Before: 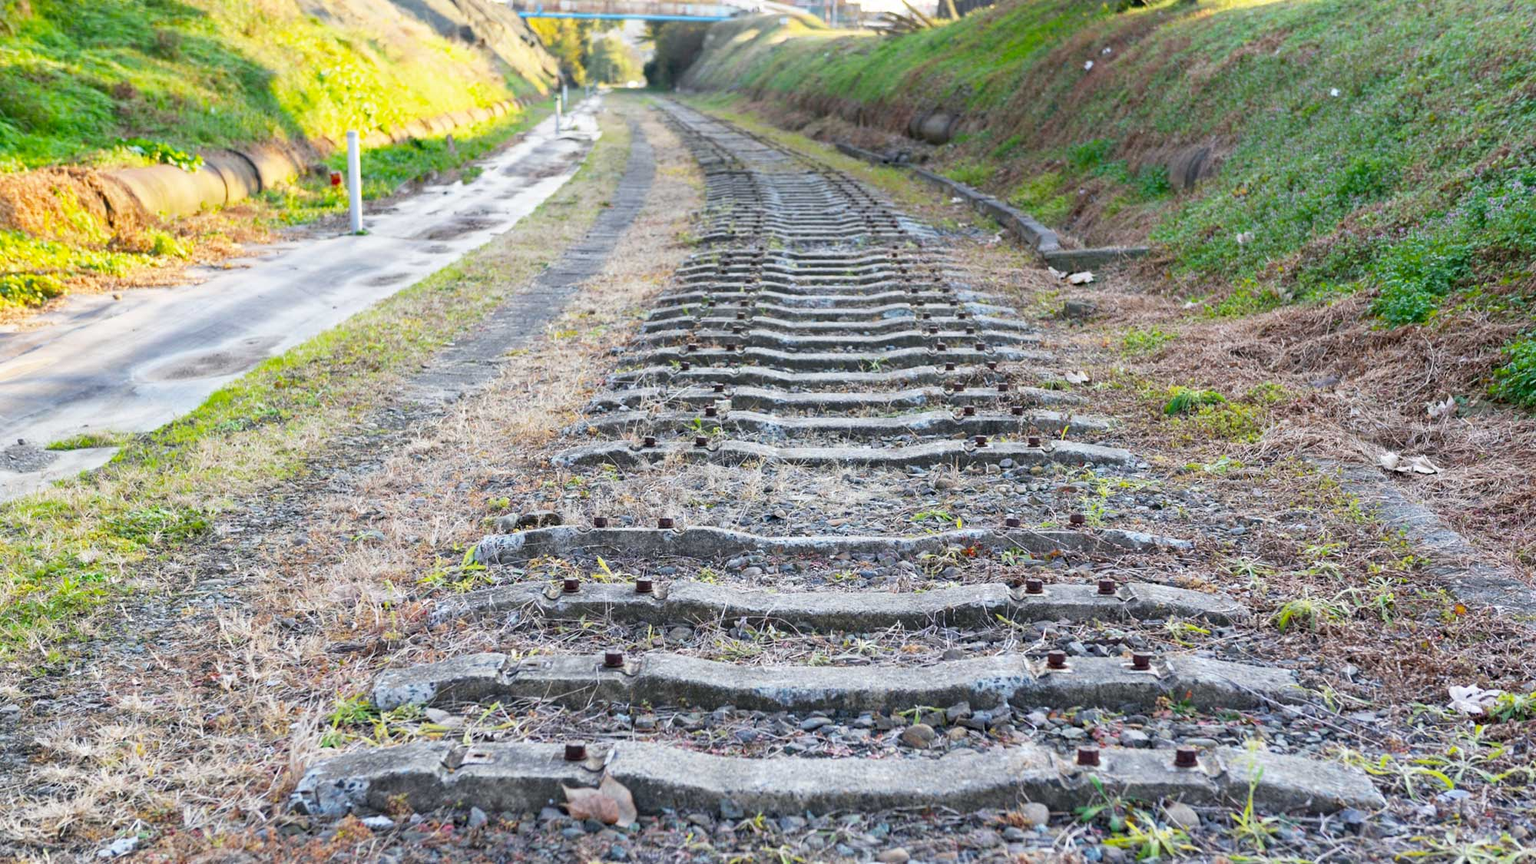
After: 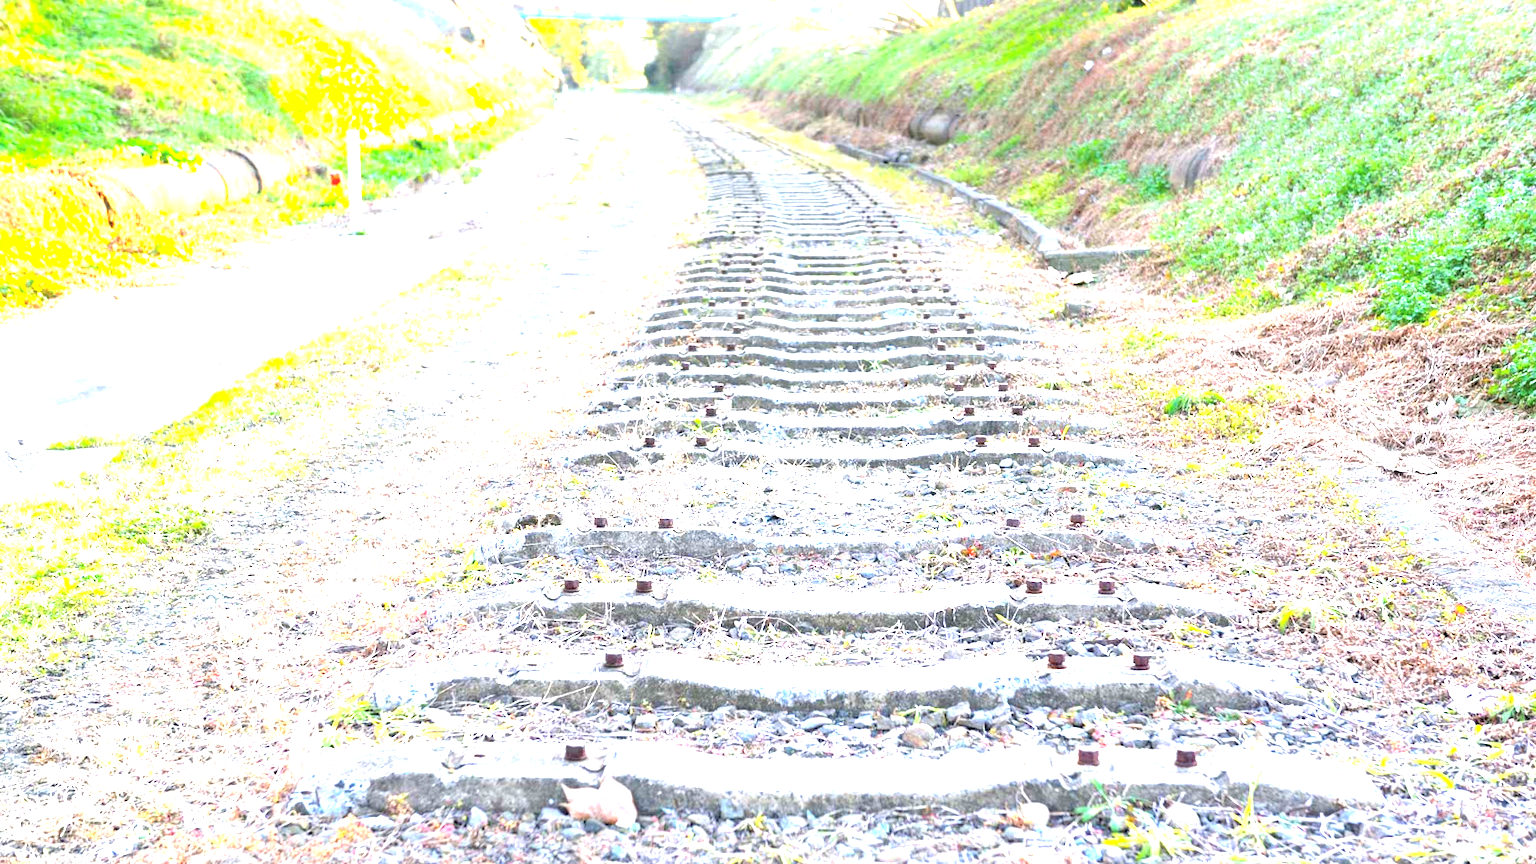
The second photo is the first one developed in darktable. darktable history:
contrast brightness saturation: brightness 0.147
exposure: exposure 2.047 EV, compensate exposure bias true, compensate highlight preservation false
